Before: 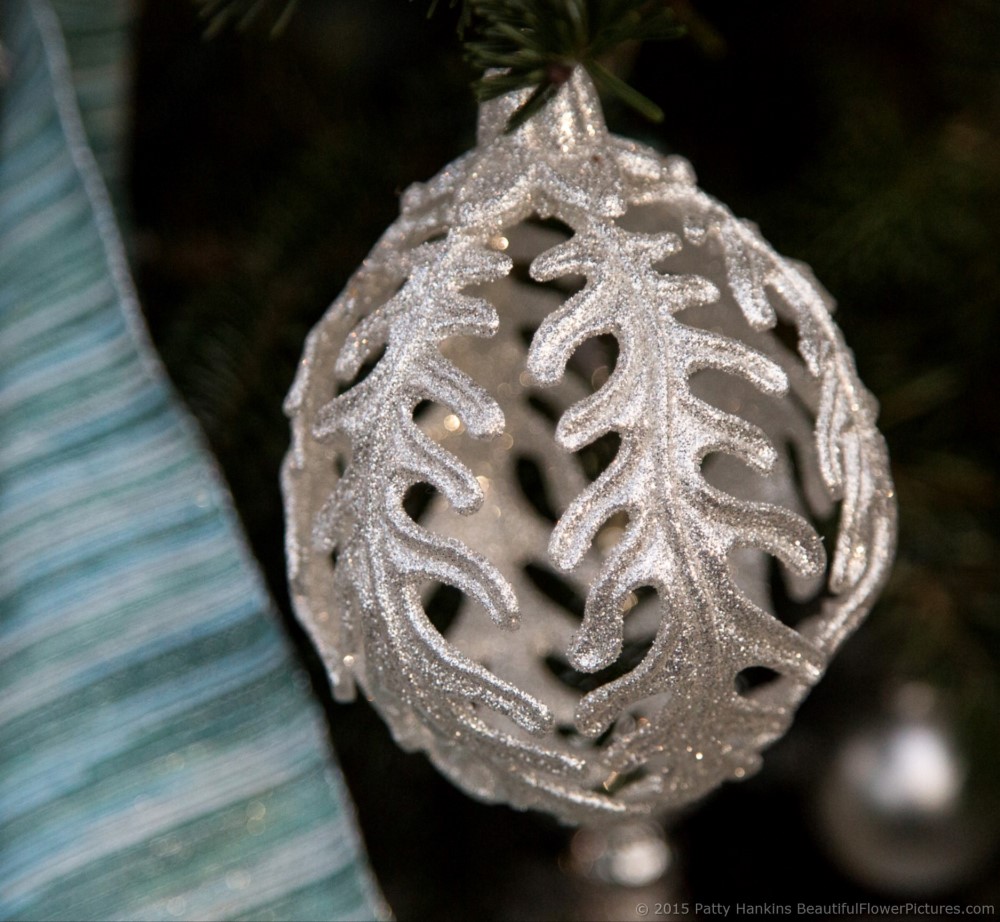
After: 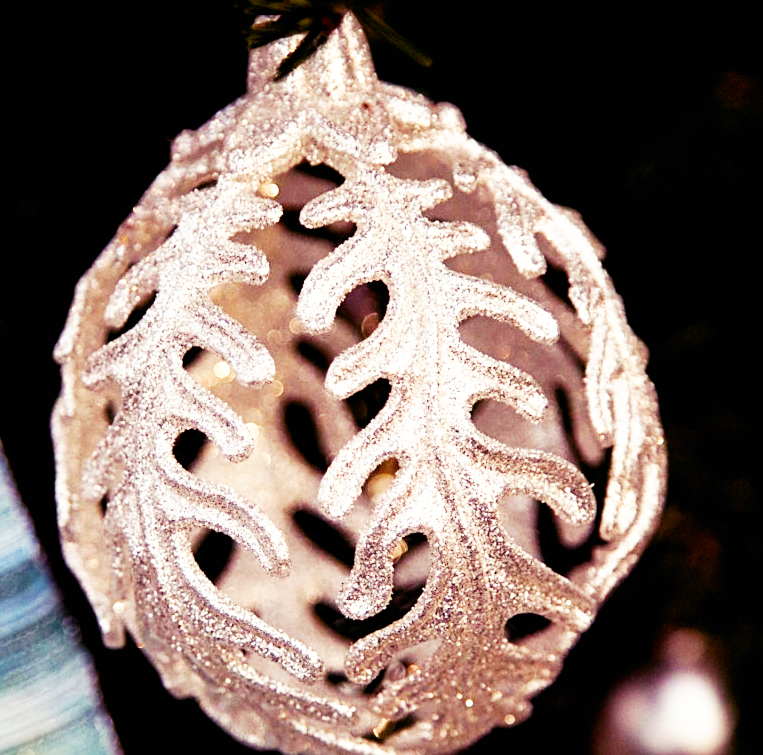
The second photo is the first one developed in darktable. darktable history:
base curve: curves: ch0 [(0, 0) (0.007, 0.004) (0.027, 0.03) (0.046, 0.07) (0.207, 0.54) (0.442, 0.872) (0.673, 0.972) (1, 1)], preserve colors none
crop: left 23.095%, top 5.827%, bottom 11.854%
sharpen: on, module defaults
color balance rgb: shadows lift › luminance -21.66%, shadows lift › chroma 8.98%, shadows lift › hue 283.37°, power › chroma 1.05%, power › hue 25.59°, highlights gain › luminance 6.08%, highlights gain › chroma 2.55%, highlights gain › hue 90°, global offset › luminance -0.87%, perceptual saturation grading › global saturation 25%, perceptual saturation grading › highlights -28.39%, perceptual saturation grading › shadows 33.98%
